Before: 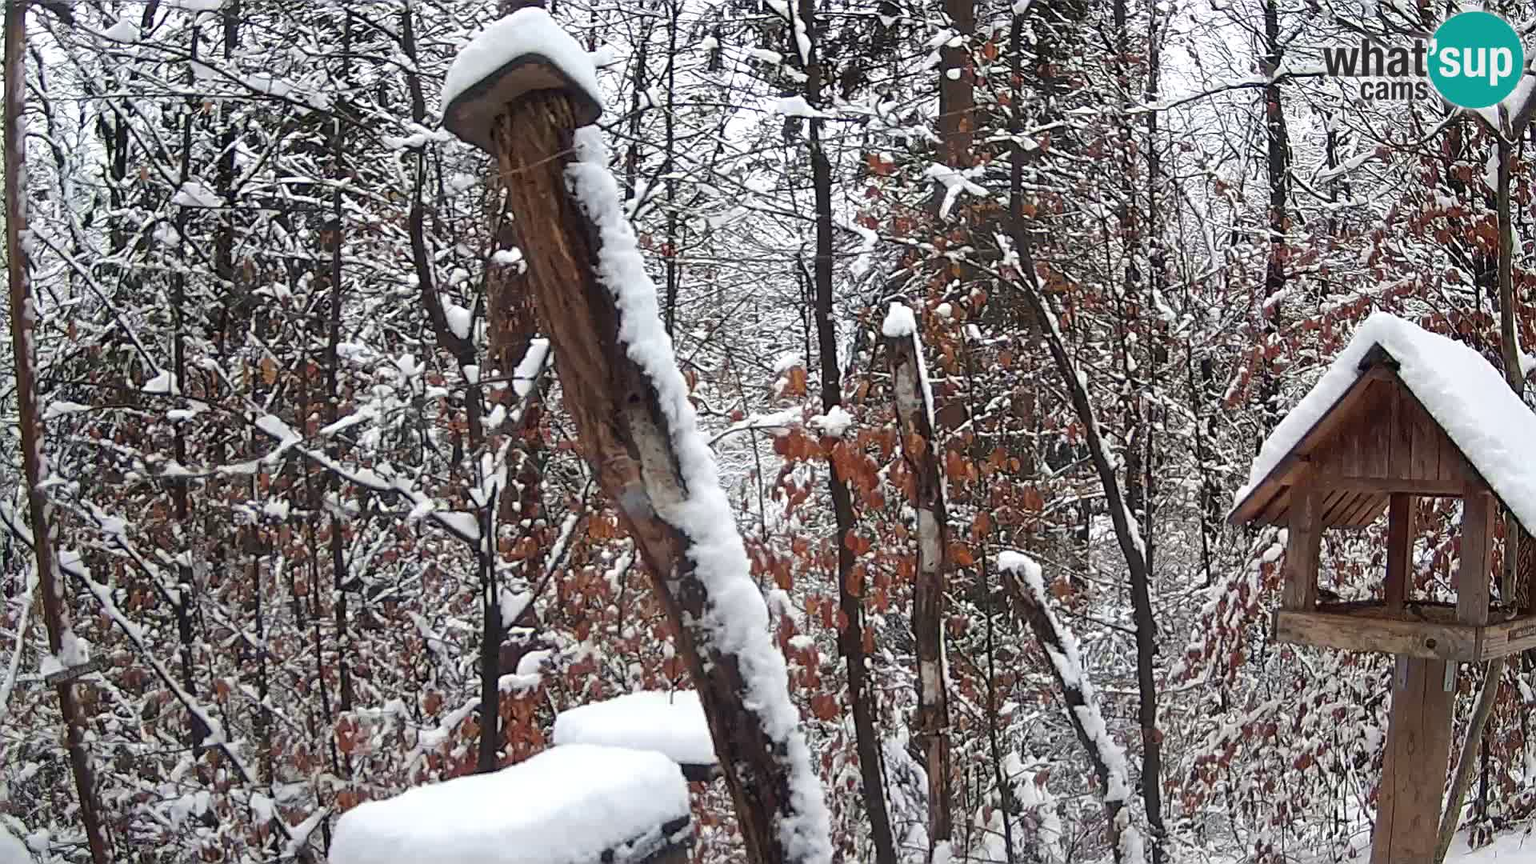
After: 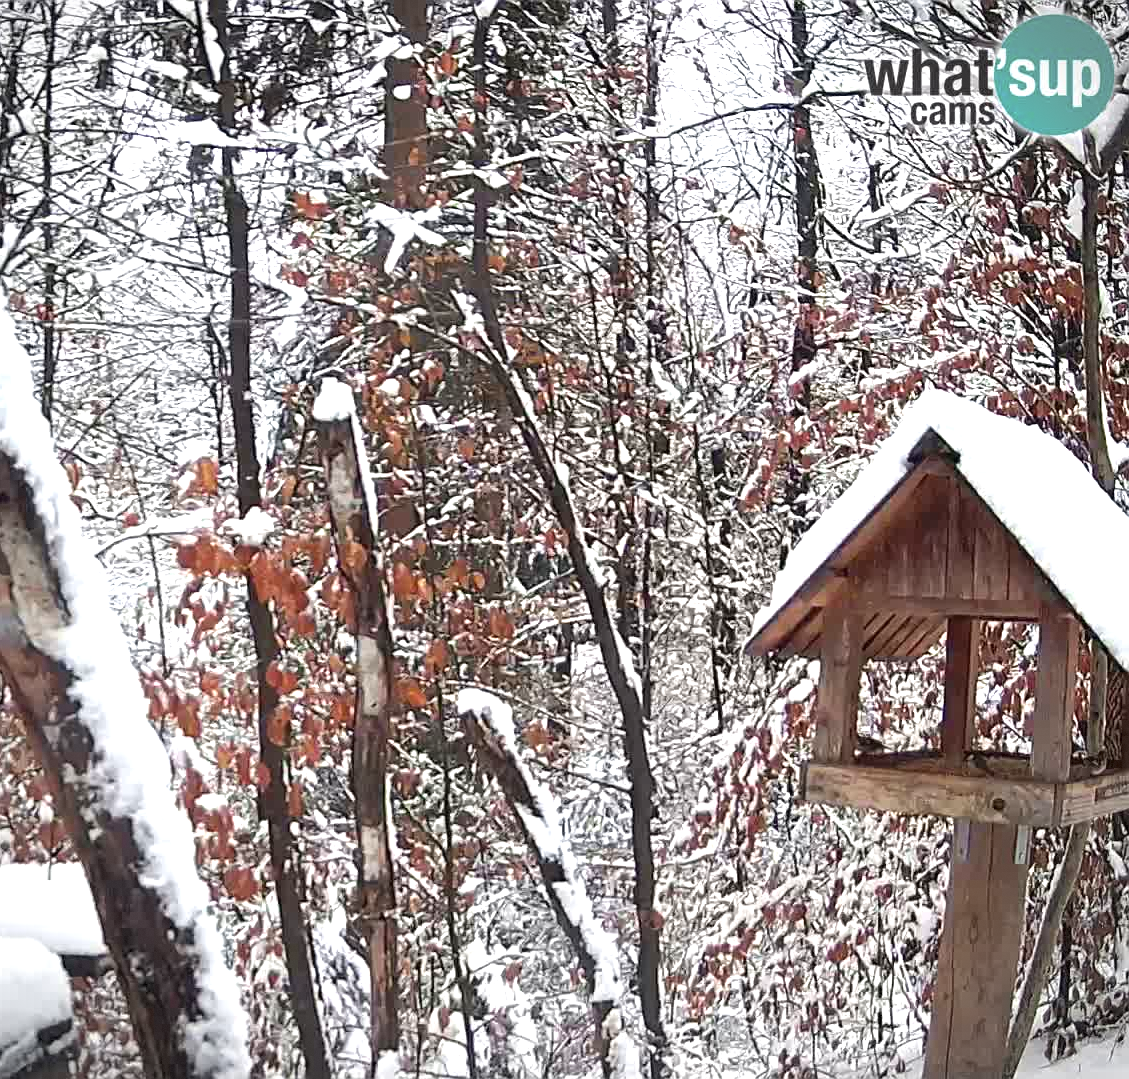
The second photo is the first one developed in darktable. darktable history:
crop: left 41.193%
exposure: black level correction 0, exposure 0.951 EV, compensate exposure bias true, compensate highlight preservation false
vignetting: fall-off start 86.52%, automatic ratio true, dithering 8-bit output
